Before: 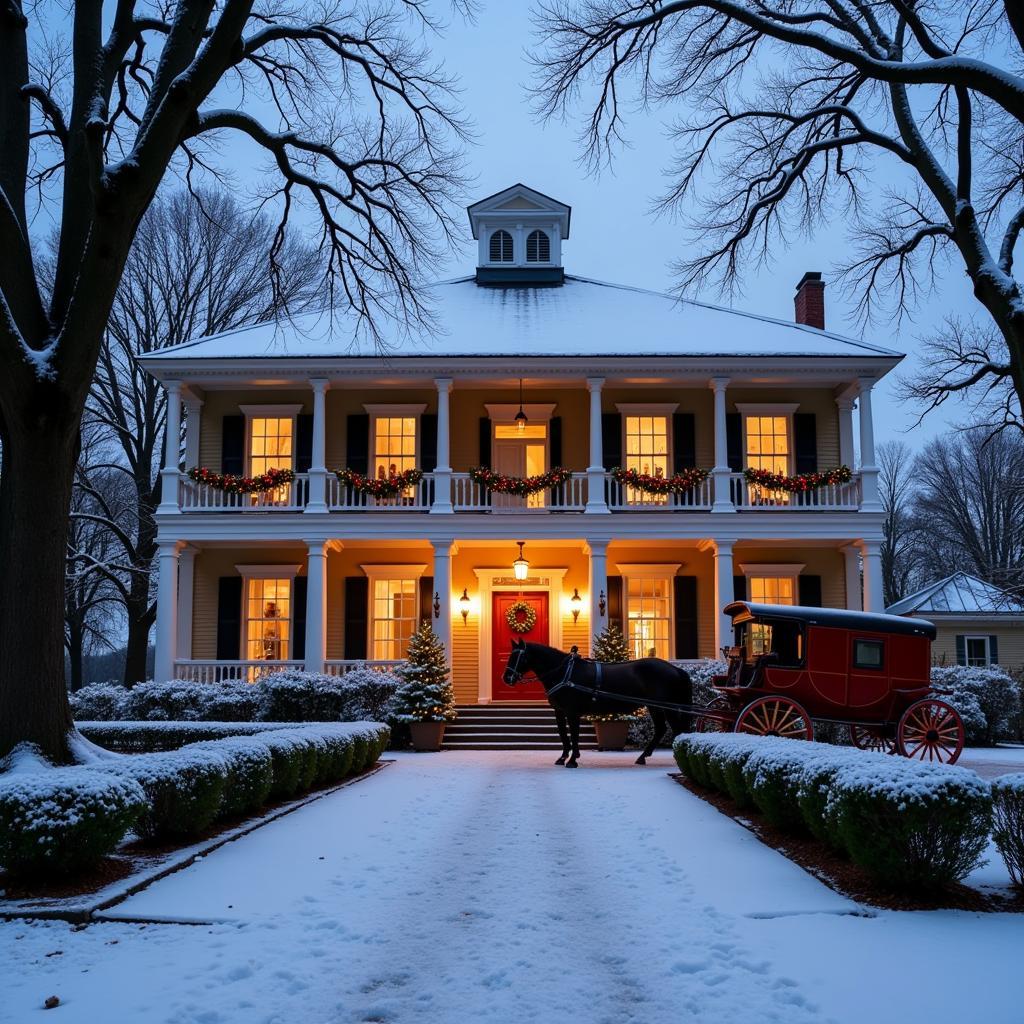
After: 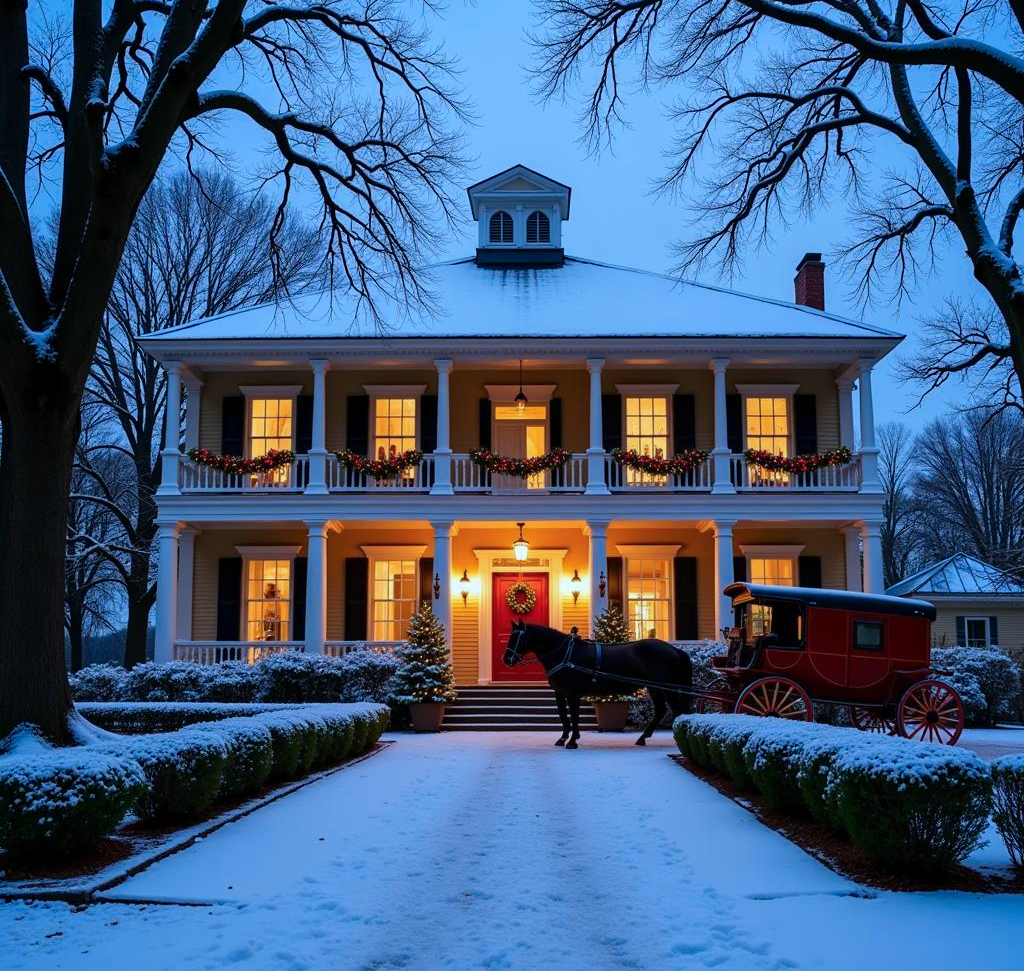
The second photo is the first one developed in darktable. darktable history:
crop and rotate: top 1.941%, bottom 3.22%
color calibration: output R [0.994, 0.059, -0.119, 0], output G [-0.036, 1.09, -0.119, 0], output B [0.078, -0.108, 0.961, 0], x 0.37, y 0.382, temperature 4319.96 K
